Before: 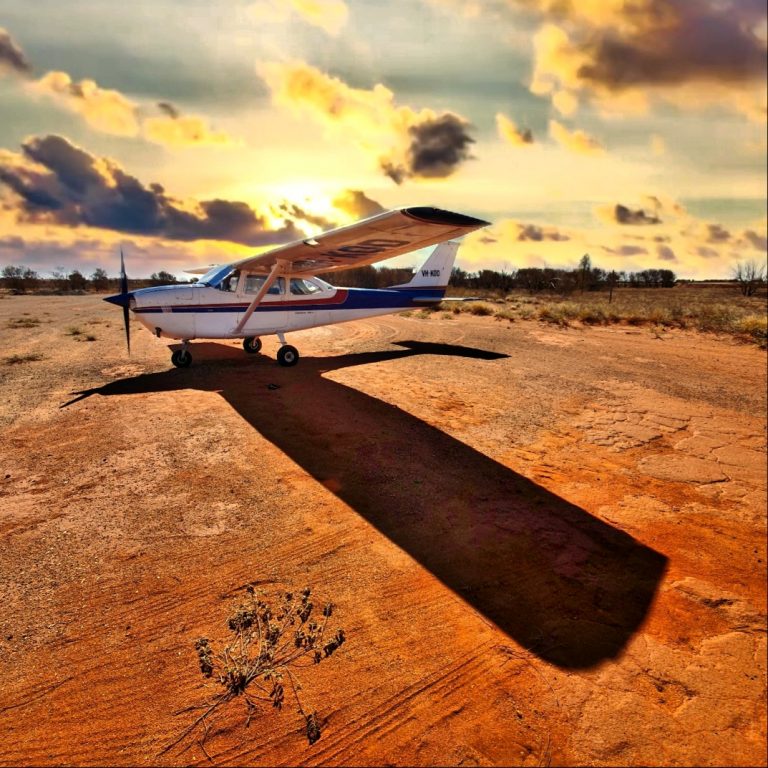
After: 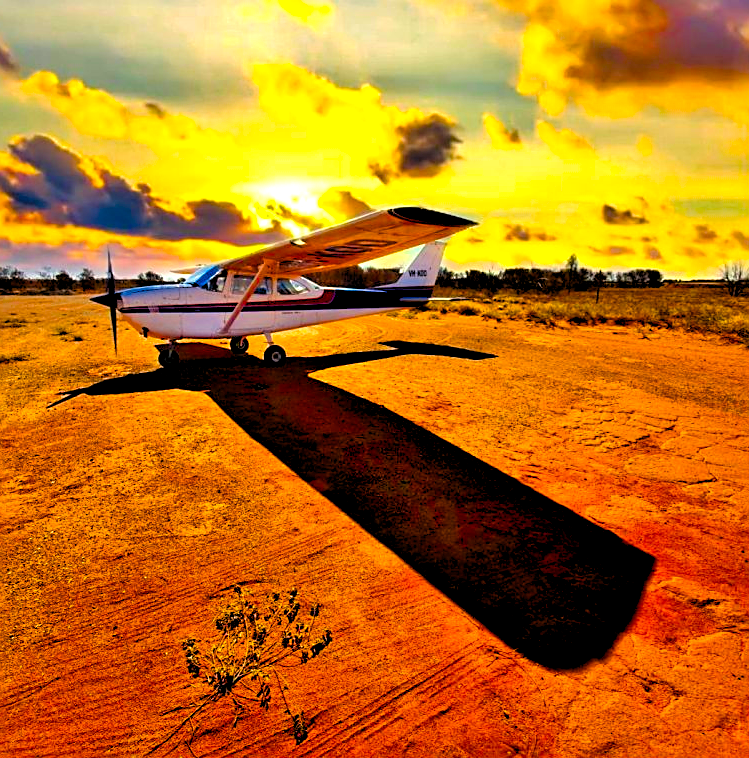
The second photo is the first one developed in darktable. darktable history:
color zones: curves: ch0 [(0, 0.613) (0.01, 0.613) (0.245, 0.448) (0.498, 0.529) (0.642, 0.665) (0.879, 0.777) (0.99, 0.613)]; ch1 [(0, 0) (0.143, 0) (0.286, 0) (0.429, 0) (0.571, 0) (0.714, 0) (0.857, 0)], mix -121.96%
rgb levels: levels [[0.01, 0.419, 0.839], [0, 0.5, 1], [0, 0.5, 1]]
sharpen: on, module defaults
color balance rgb: linear chroma grading › global chroma 25%, perceptual saturation grading › global saturation 50%
crop and rotate: left 1.774%, right 0.633%, bottom 1.28%
